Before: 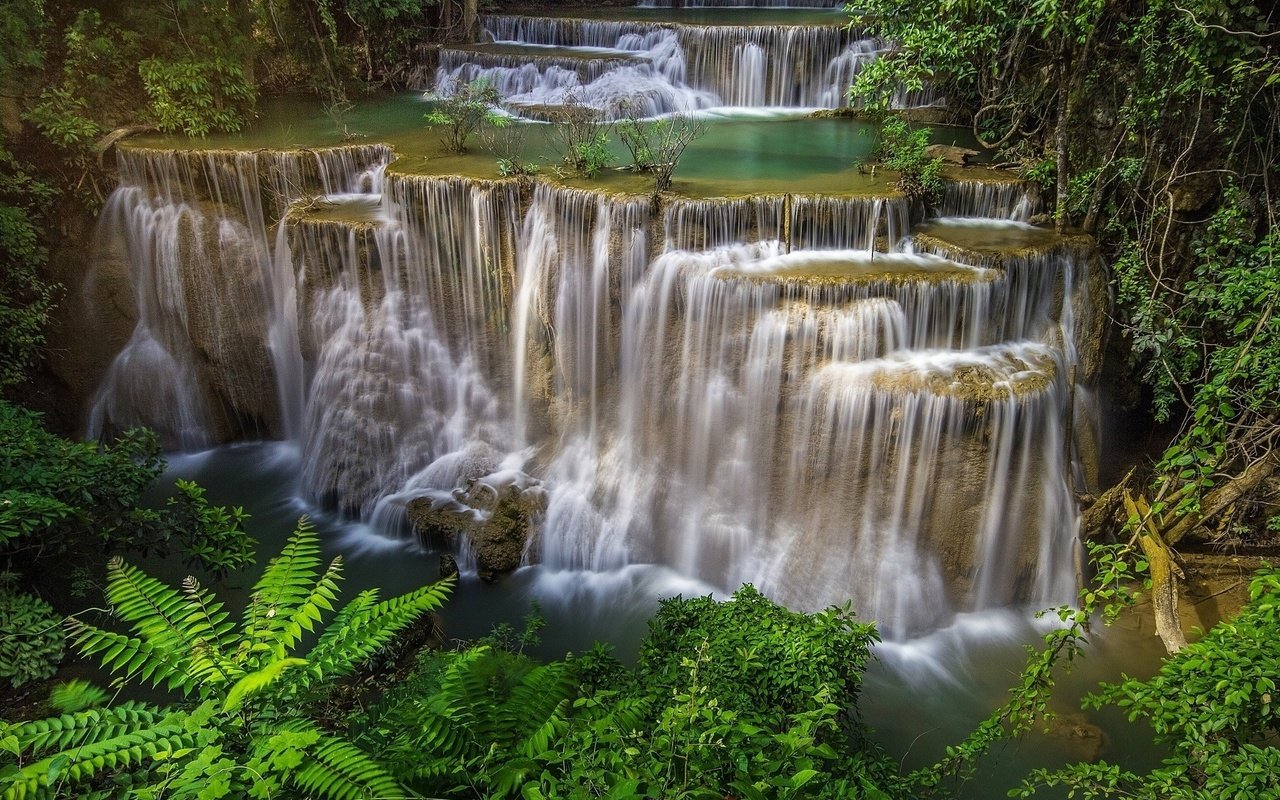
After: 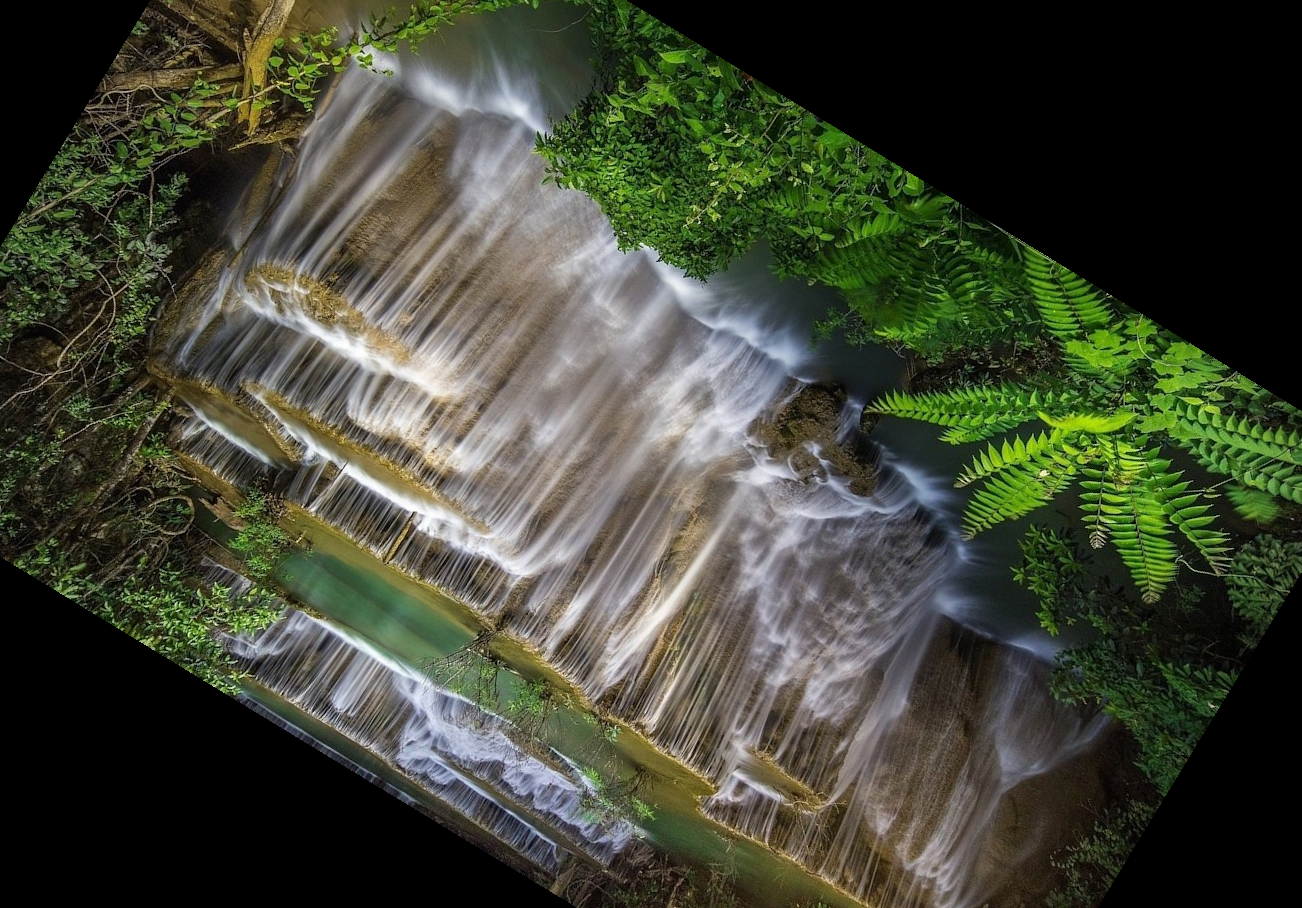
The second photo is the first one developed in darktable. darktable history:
crop and rotate: angle 148.68°, left 9.111%, top 15.603%, right 4.588%, bottom 17.041%
vignetting: fall-off radius 60.65%
